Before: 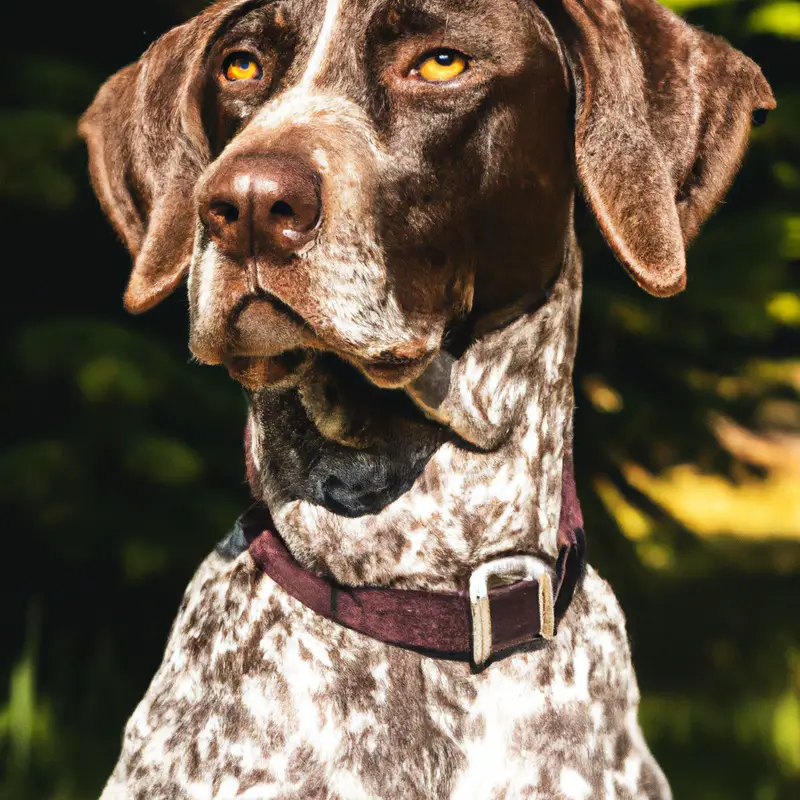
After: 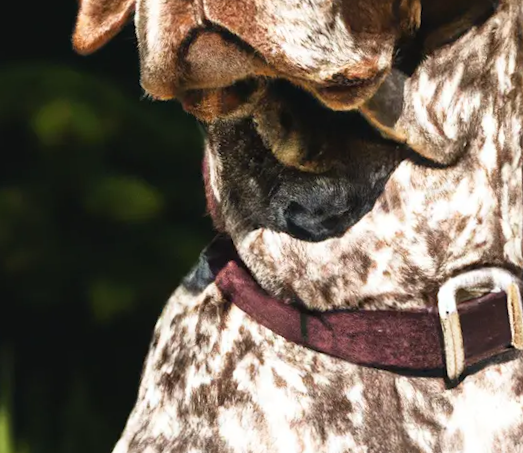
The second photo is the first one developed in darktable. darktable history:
rotate and perspective: rotation -5°, crop left 0.05, crop right 0.952, crop top 0.11, crop bottom 0.89
crop and rotate: angle -0.82°, left 3.85%, top 31.828%, right 27.992%
shadows and highlights: shadows 0, highlights 40
